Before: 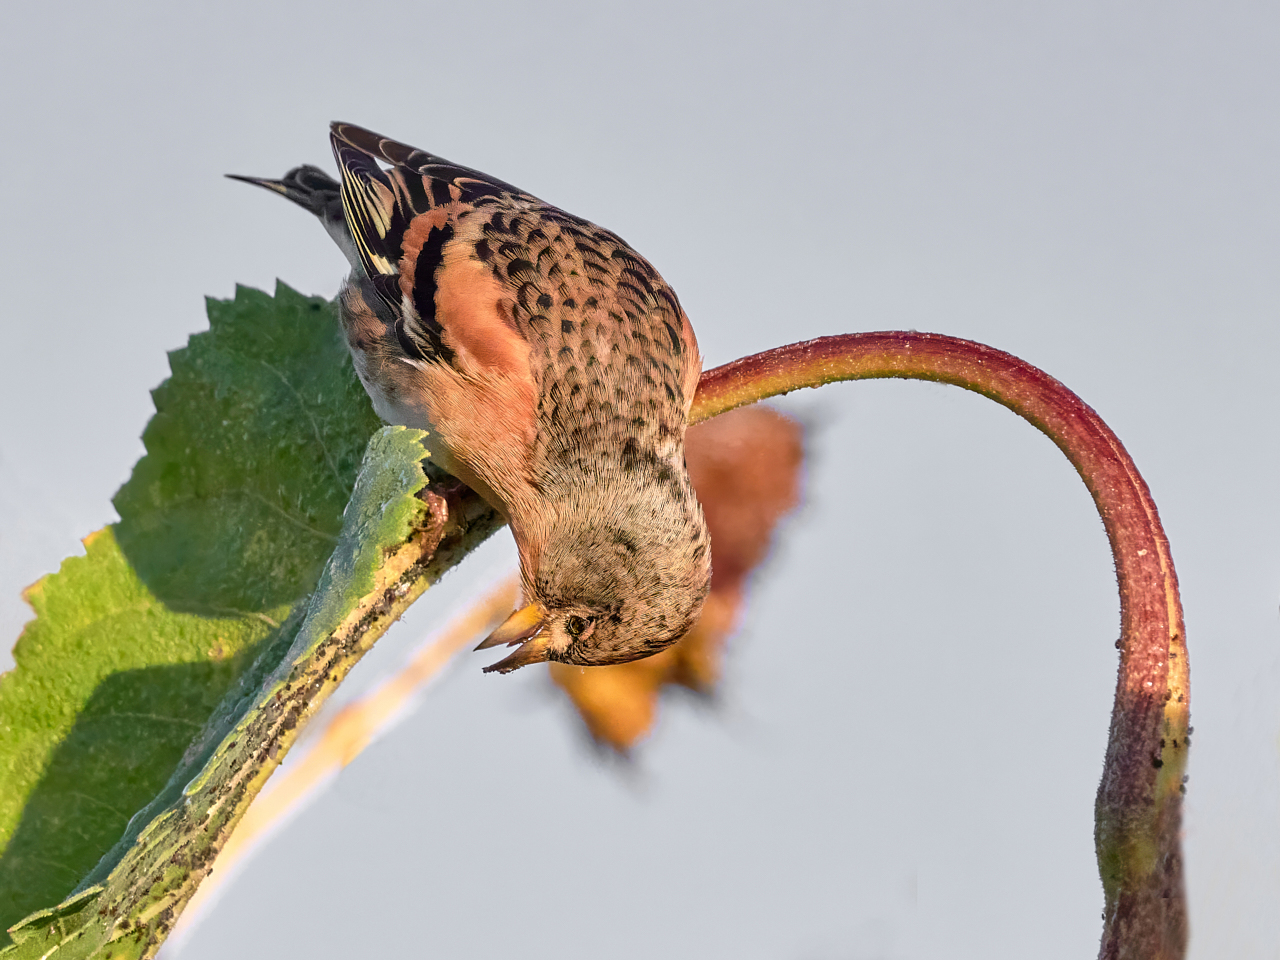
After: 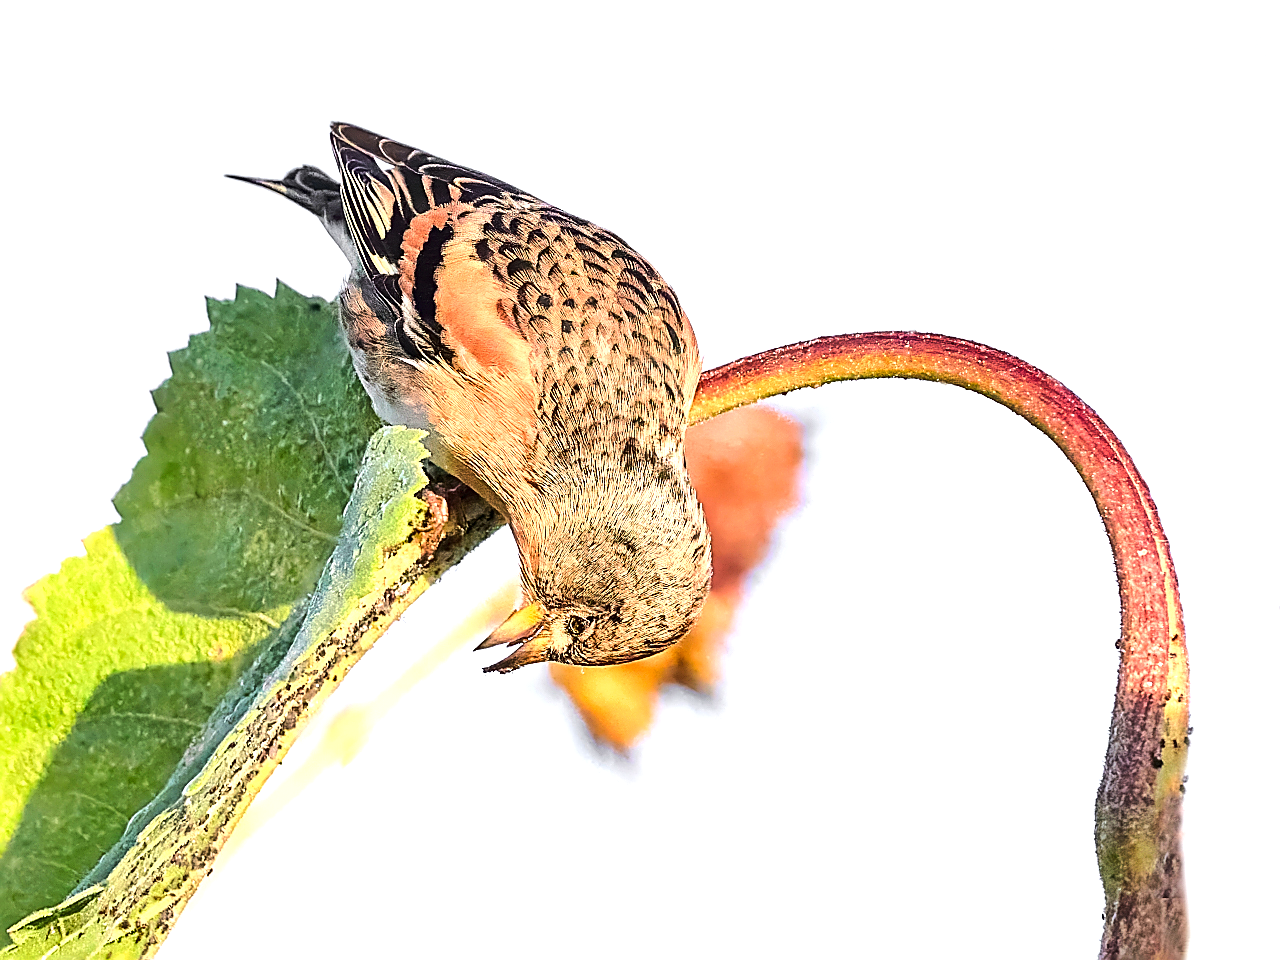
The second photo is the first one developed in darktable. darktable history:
sharpen: radius 1.705, amount 1.306
exposure: black level correction 0, exposure 1.105 EV, compensate highlight preservation false
tone curve: curves: ch0 [(0, 0) (0.003, 0.008) (0.011, 0.011) (0.025, 0.018) (0.044, 0.028) (0.069, 0.039) (0.1, 0.056) (0.136, 0.081) (0.177, 0.118) (0.224, 0.164) (0.277, 0.223) (0.335, 0.3) (0.399, 0.399) (0.468, 0.51) (0.543, 0.618) (0.623, 0.71) (0.709, 0.79) (0.801, 0.865) (0.898, 0.93) (1, 1)], color space Lab, linked channels, preserve colors none
shadows and highlights: shadows 25.57, highlights -25.91
